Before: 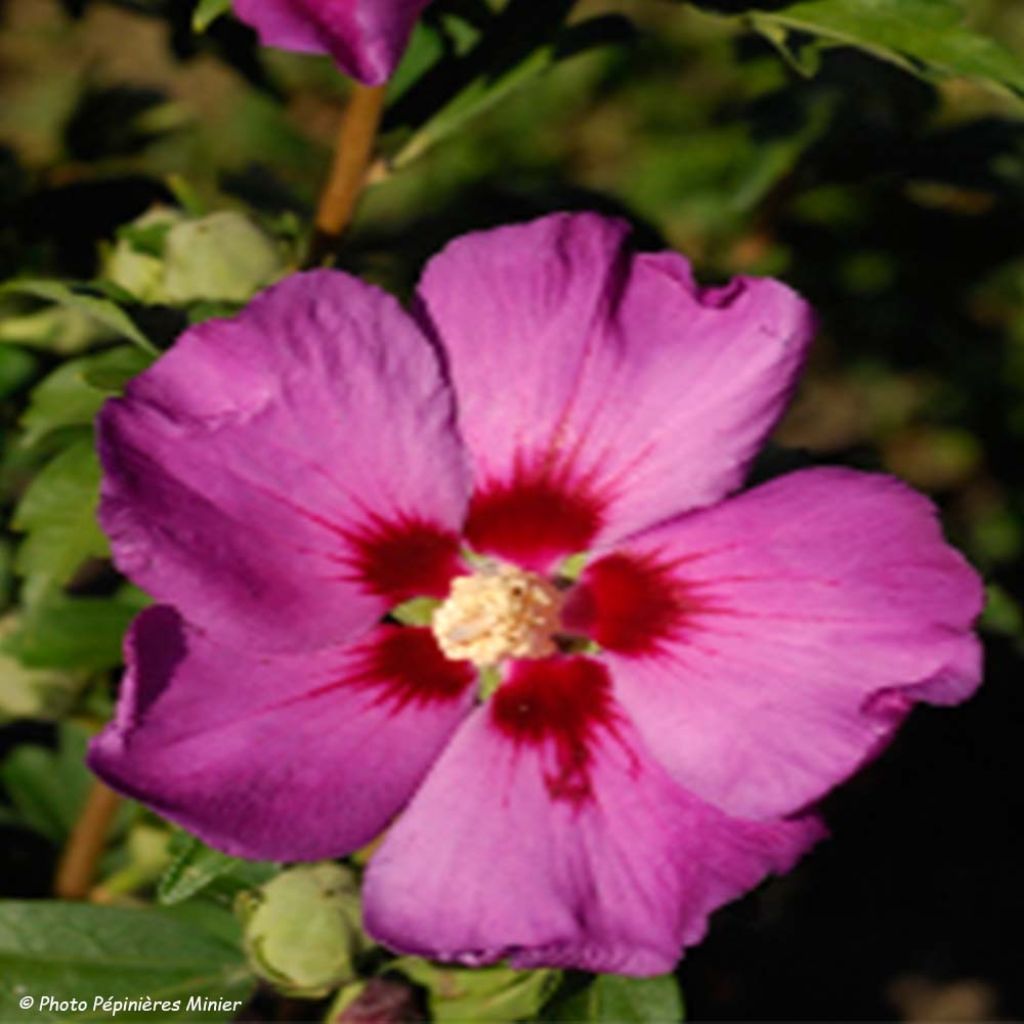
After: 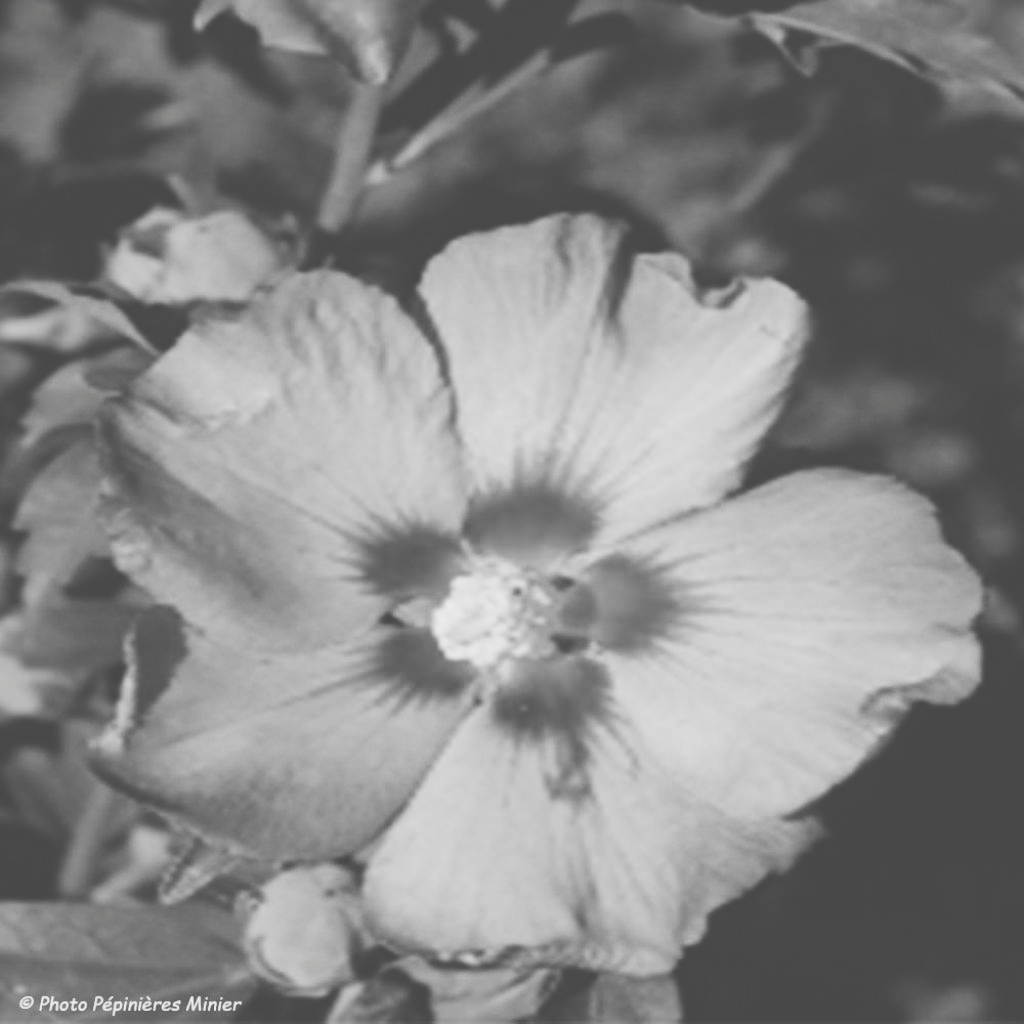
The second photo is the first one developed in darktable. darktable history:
color zones: curves: ch0 [(0.018, 0.548) (0.224, 0.64) (0.425, 0.447) (0.675, 0.575) (0.732, 0.579)]; ch1 [(0.066, 0.487) (0.25, 0.5) (0.404, 0.43) (0.75, 0.421) (0.956, 0.421)]; ch2 [(0.044, 0.561) (0.215, 0.465) (0.399, 0.544) (0.465, 0.548) (0.614, 0.447) (0.724, 0.43) (0.882, 0.623) (0.956, 0.632)]
filmic rgb: black relative exposure -5.05 EV, white relative exposure 3.54 EV, hardness 3.19, contrast 1.392, highlights saturation mix -49.58%, preserve chrominance RGB euclidean norm, color science v5 (2021), contrast in shadows safe, contrast in highlights safe
exposure: black level correction -0.072, exposure 0.501 EV, compensate exposure bias true, compensate highlight preservation false
